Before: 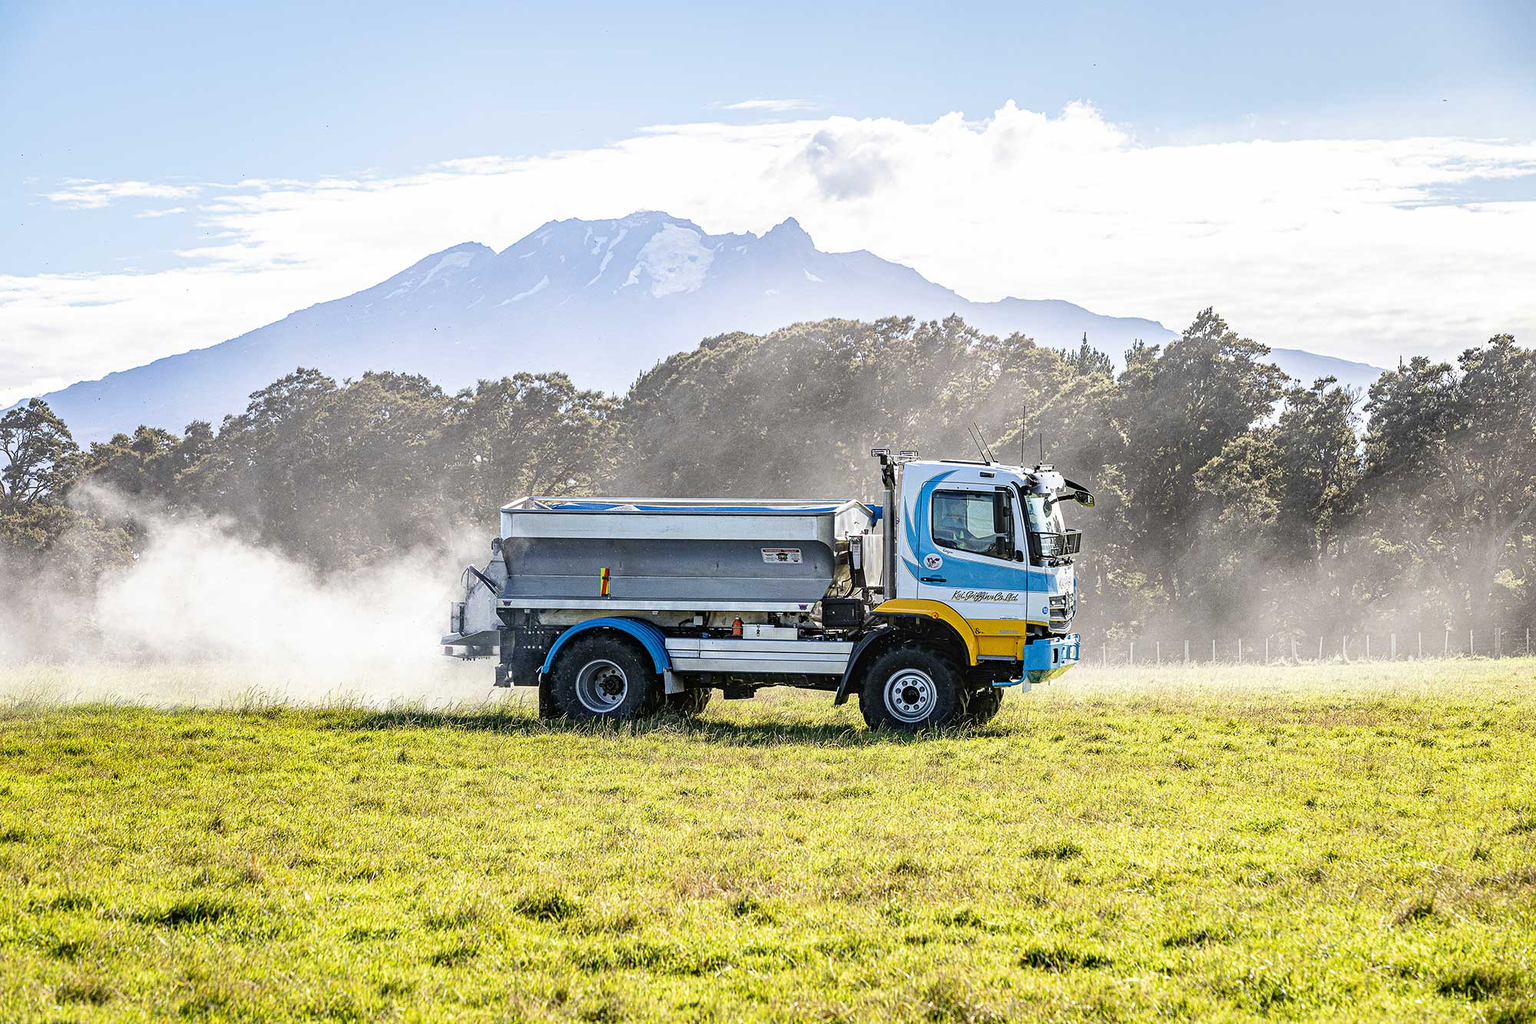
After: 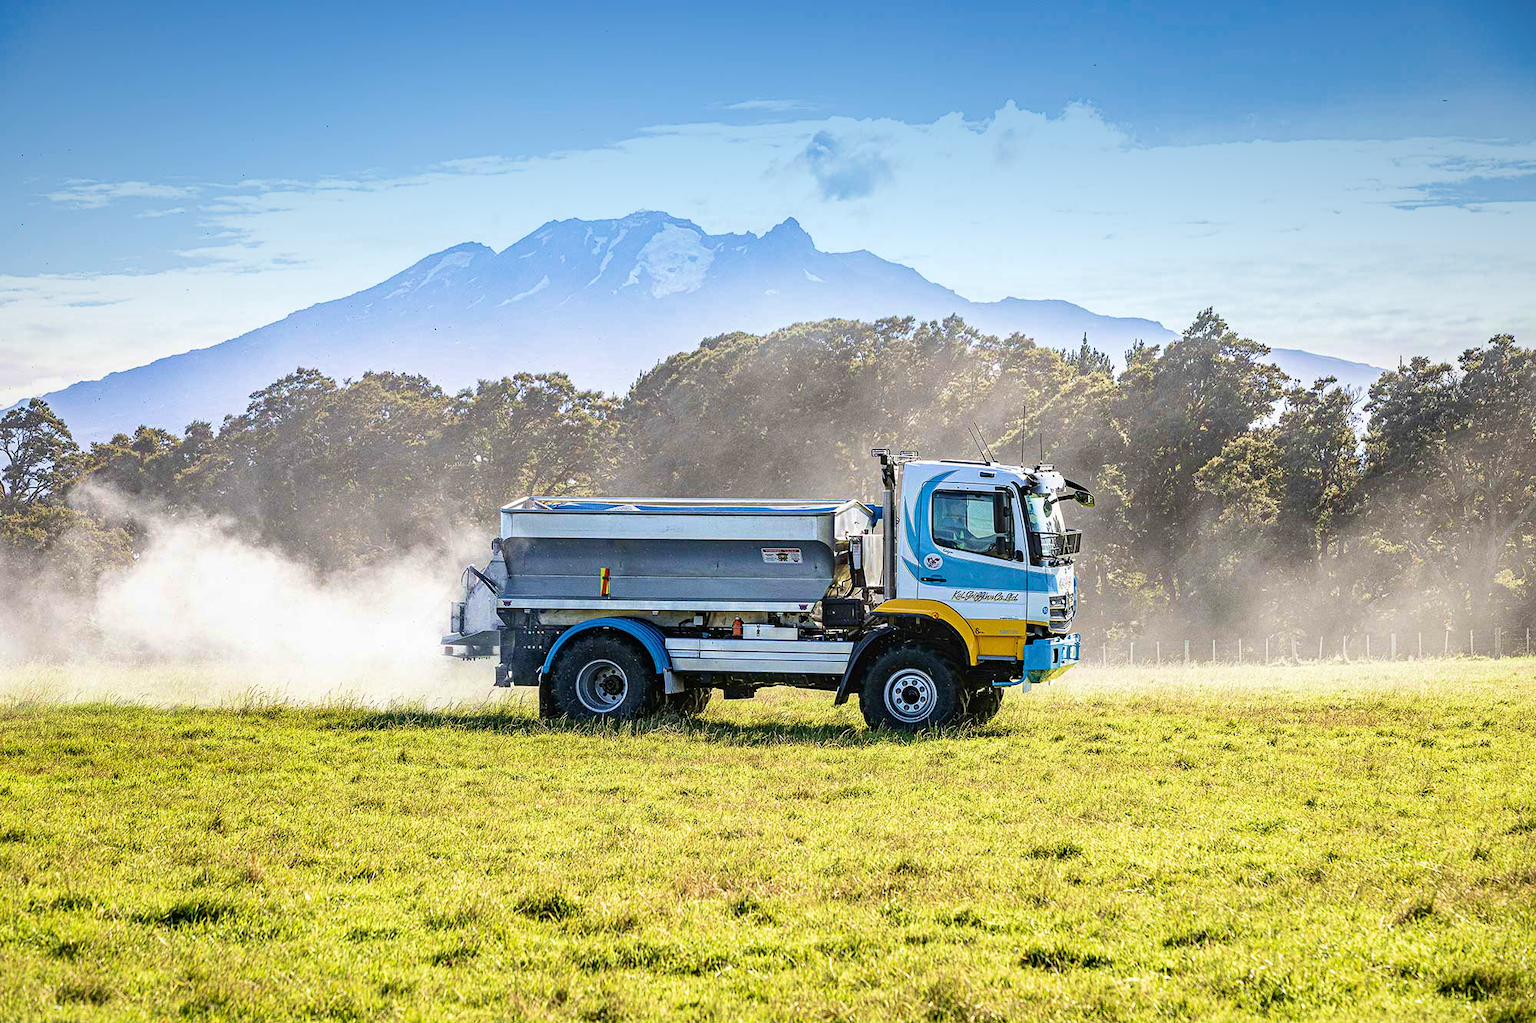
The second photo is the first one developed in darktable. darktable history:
graduated density: density 2.02 EV, hardness 44%, rotation 0.374°, offset 8.21, hue 208.8°, saturation 97%
velvia: strength 56%
vignetting: fall-off start 97.52%, fall-off radius 100%, brightness -0.574, saturation 0, center (-0.027, 0.404), width/height ratio 1.368, unbound false
